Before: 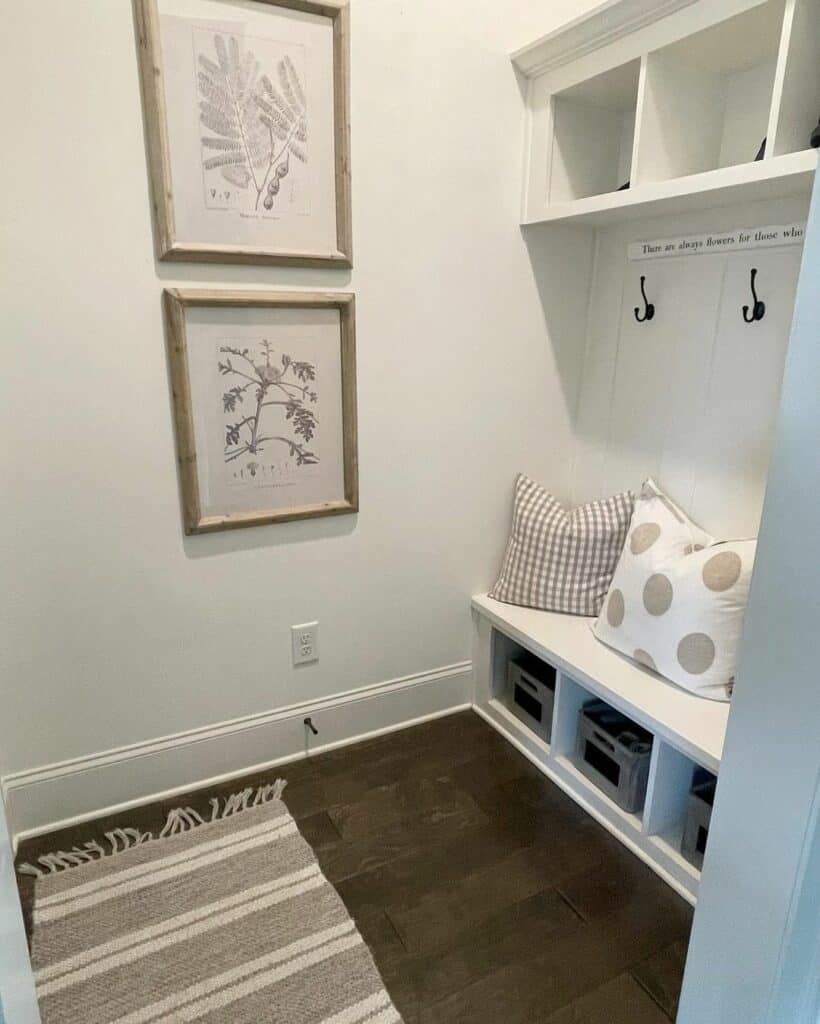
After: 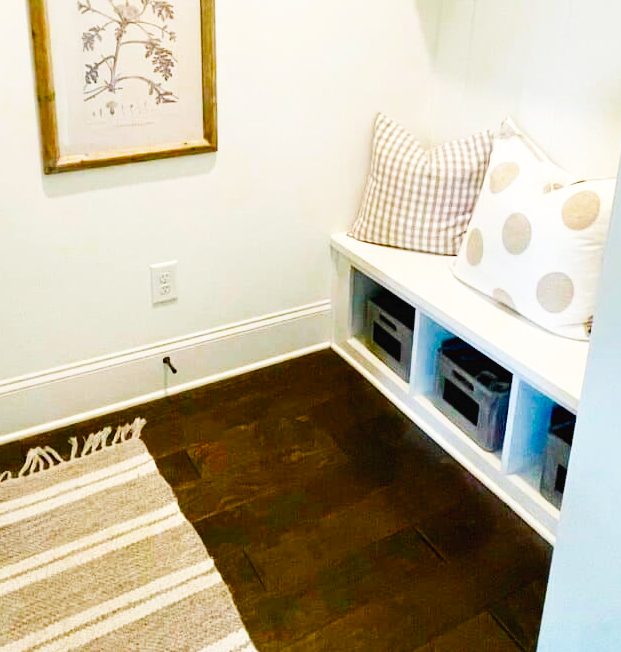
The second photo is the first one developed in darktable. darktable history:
crop and rotate: left 17.247%, top 35.272%, right 6.952%, bottom 1.038%
color balance rgb: shadows fall-off 298.754%, white fulcrum 1.99 EV, highlights fall-off 298.642%, perceptual saturation grading › global saturation 34.727%, perceptual saturation grading › highlights -29.833%, perceptual saturation grading › shadows 35.697%, mask middle-gray fulcrum 99.952%, contrast gray fulcrum 38.288%, saturation formula JzAzBz (2021)
base curve: curves: ch0 [(0, 0.003) (0.001, 0.002) (0.006, 0.004) (0.02, 0.022) (0.048, 0.086) (0.094, 0.234) (0.162, 0.431) (0.258, 0.629) (0.385, 0.8) (0.548, 0.918) (0.751, 0.988) (1, 1)], preserve colors none
